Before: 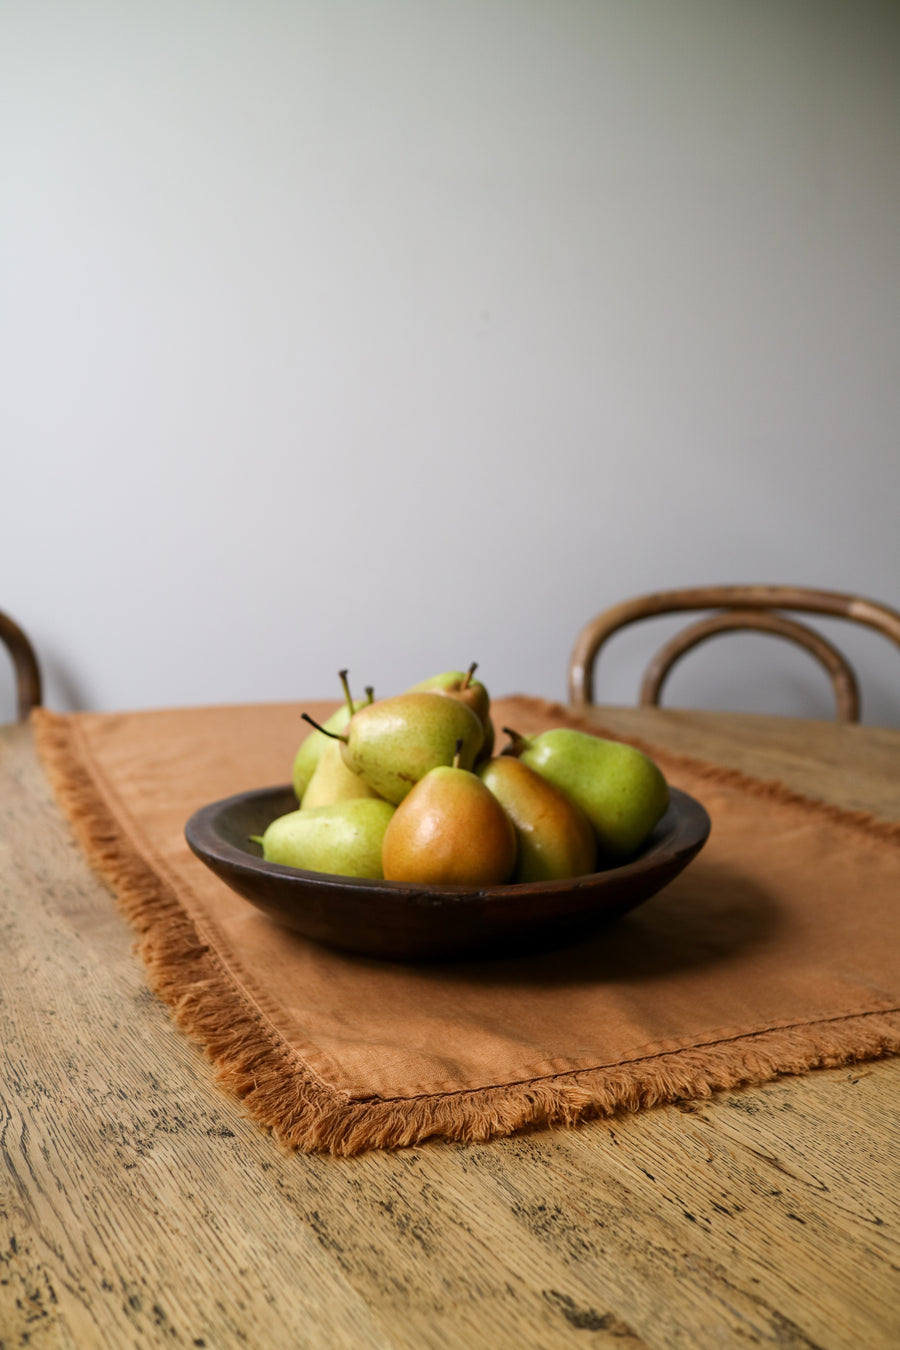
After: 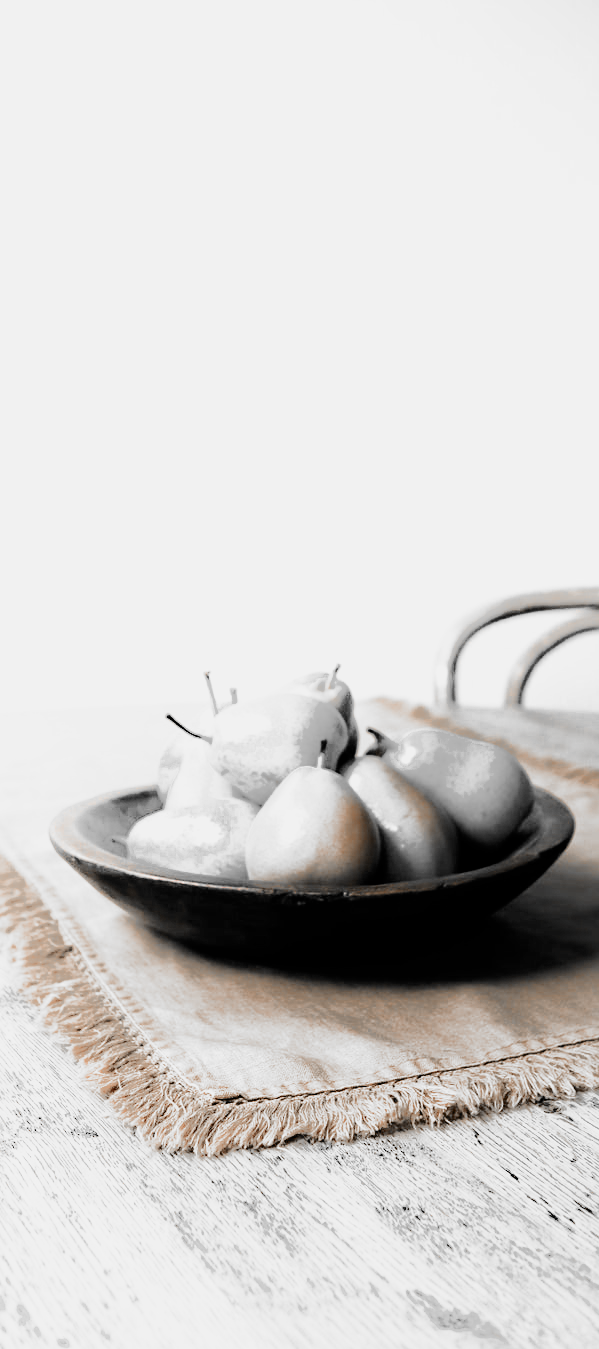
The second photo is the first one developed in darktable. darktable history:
crop and rotate: left 15.174%, right 18.179%
exposure: black level correction 0.001, exposure 1.722 EV, compensate exposure bias true, compensate highlight preservation false
filmic rgb: black relative exposure -5.13 EV, white relative exposure 3.53 EV, hardness 3.18, contrast 1.41, highlights saturation mix -49.53%
sharpen: amount 0.21
shadows and highlights: highlights 71.19, soften with gaussian
color correction: highlights a* -1.2, highlights b* 10.32, shadows a* 0.525, shadows b* 19.09
color balance rgb: linear chroma grading › global chroma 25.041%, perceptual saturation grading › global saturation 4.194%, perceptual brilliance grading › highlights 9.341%, perceptual brilliance grading › mid-tones 5.717%, global vibrance 22.024%
color zones: curves: ch0 [(0, 0.352) (0.143, 0.407) (0.286, 0.386) (0.429, 0.431) (0.571, 0.829) (0.714, 0.853) (0.857, 0.833) (1, 0.352)]; ch1 [(0, 0.604) (0.072, 0.726) (0.096, 0.608) (0.205, 0.007) (0.571, -0.006) (0.839, -0.013) (0.857, -0.012) (1, 0.604)]
